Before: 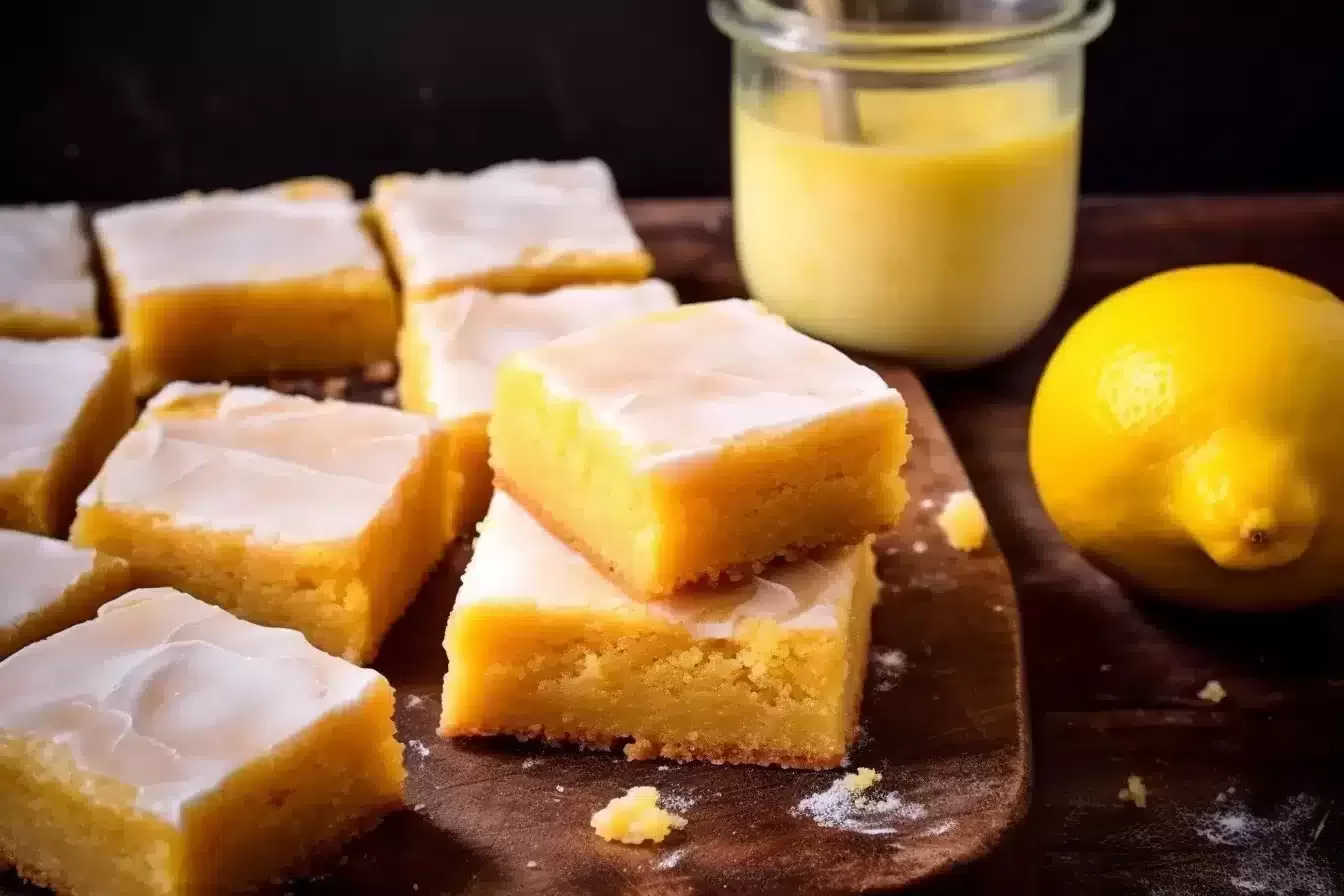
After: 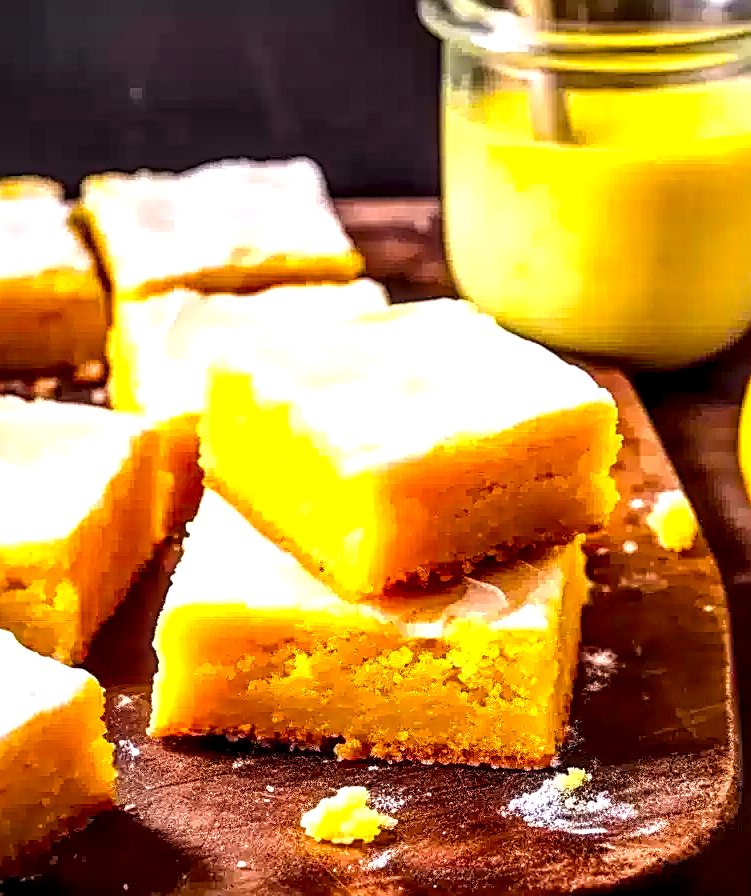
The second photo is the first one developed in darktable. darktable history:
local contrast: highlights 18%, detail 185%
crop: left 21.581%, right 22.519%
sharpen: radius 2.531, amount 0.631
tone equalizer: edges refinement/feathering 500, mask exposure compensation -1.57 EV, preserve details no
contrast brightness saturation: saturation 0.176
color balance rgb: perceptual saturation grading › global saturation 30.179%
exposure: black level correction -0.001, exposure 0.907 EV, compensate highlight preservation false
